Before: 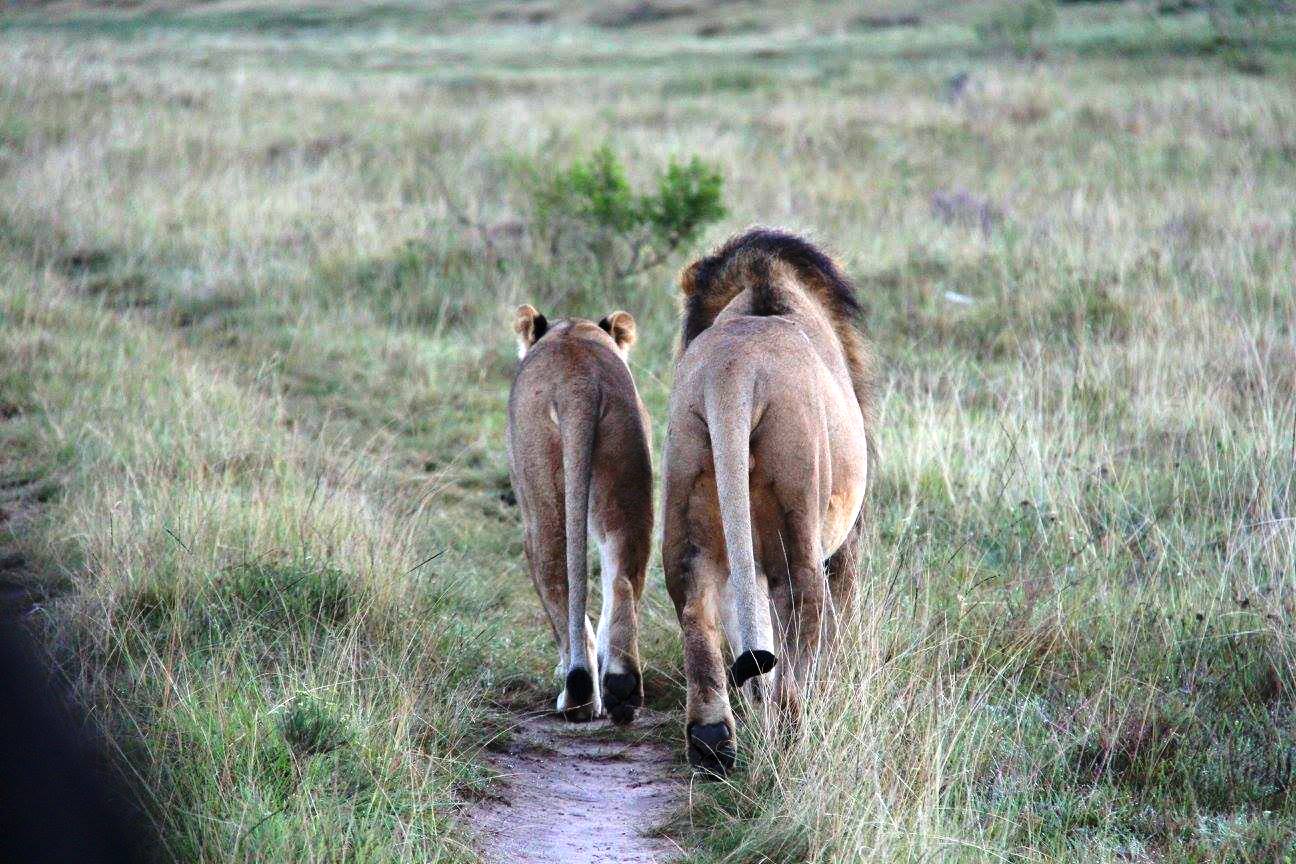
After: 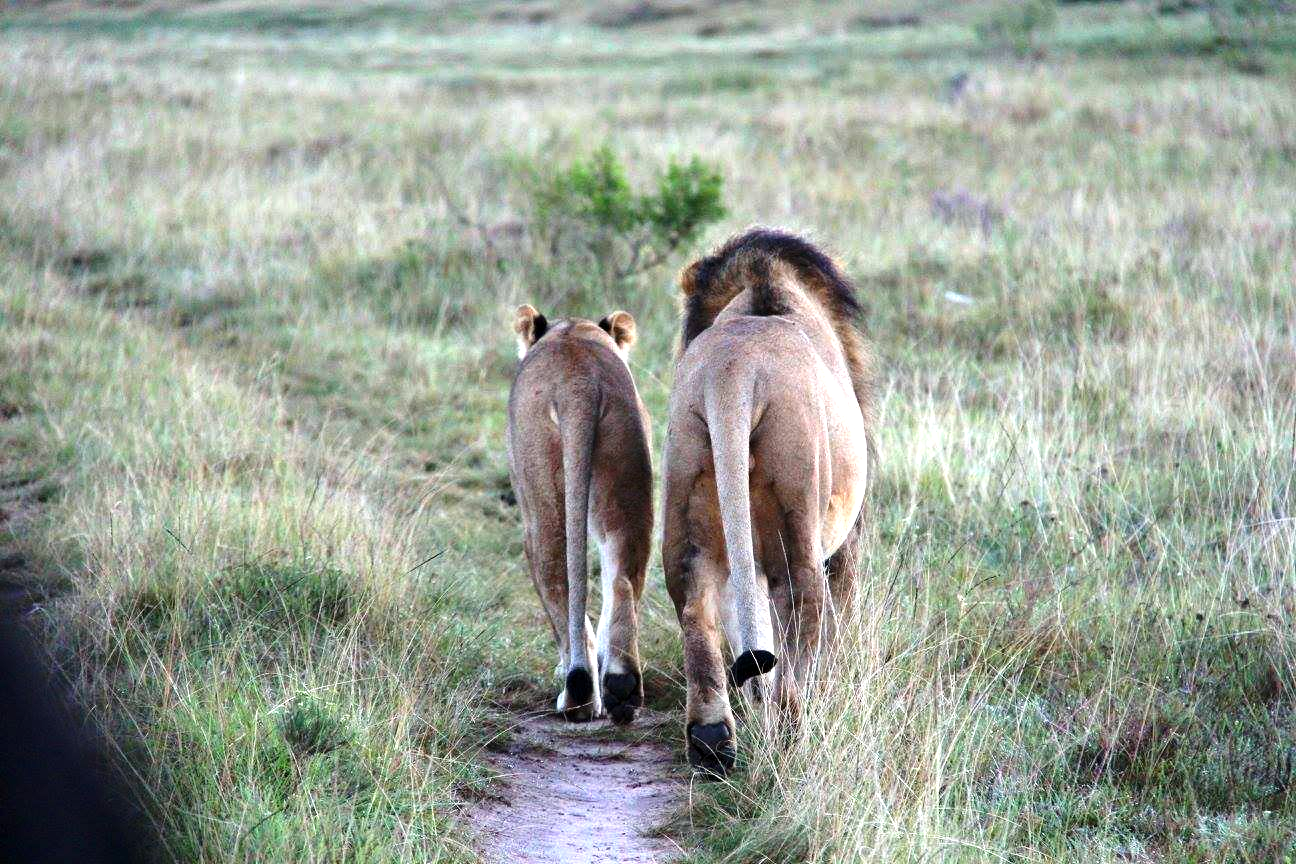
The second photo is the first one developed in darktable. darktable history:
exposure: black level correction 0.001, exposure 0.299 EV, compensate highlight preservation false
